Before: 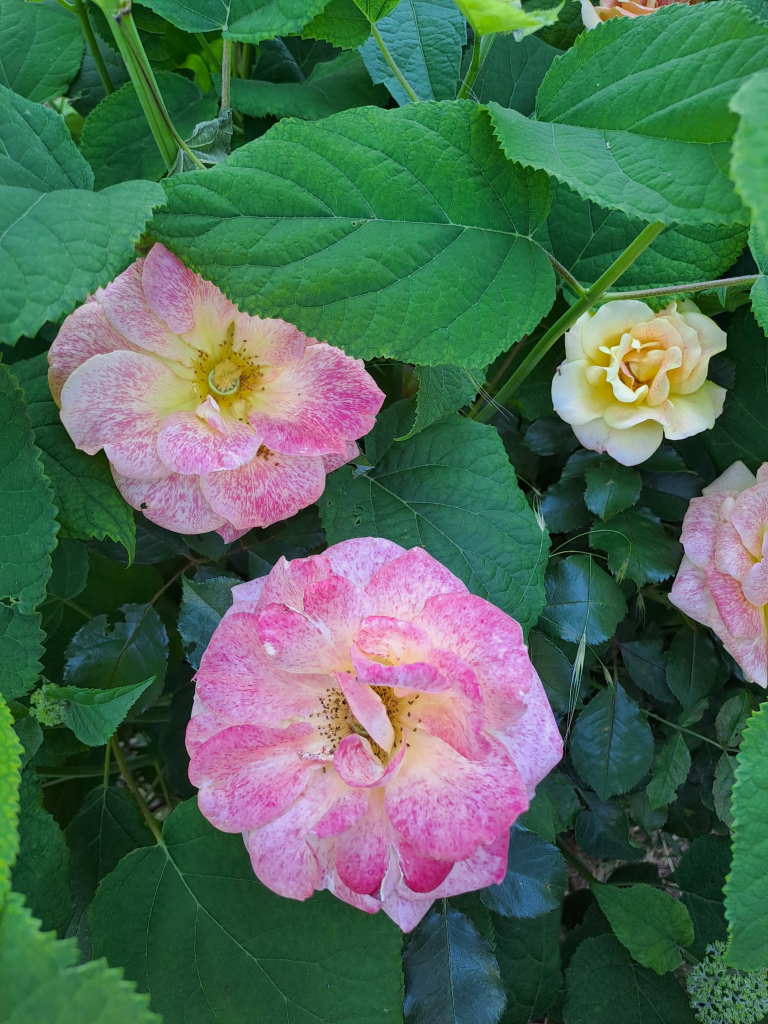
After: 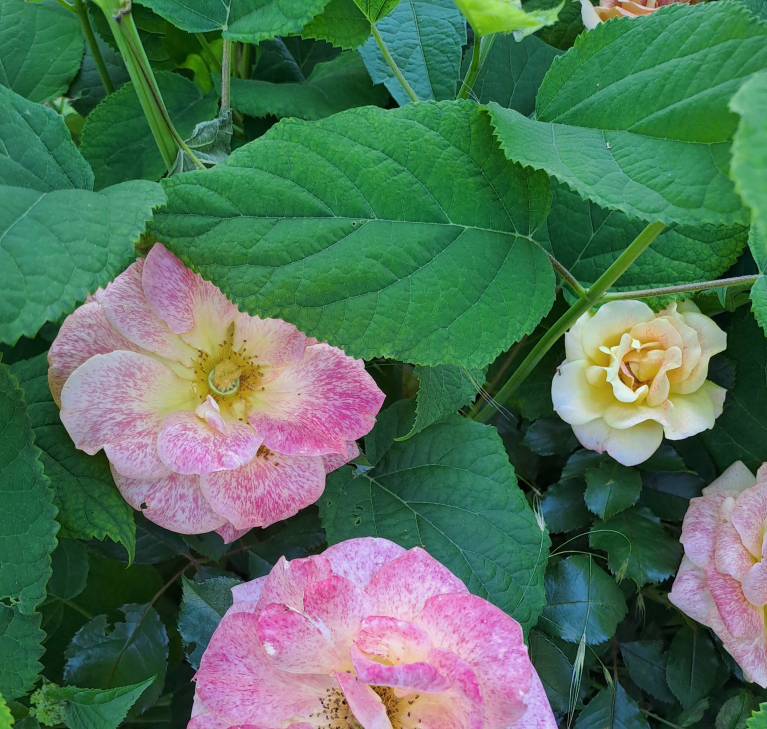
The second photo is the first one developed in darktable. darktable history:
crop: right 0.001%, bottom 28.785%
color zones: curves: ch1 [(0, 0.469) (0.001, 0.469) (0.12, 0.446) (0.248, 0.469) (0.5, 0.5) (0.748, 0.5) (0.999, 0.469) (1, 0.469)]
